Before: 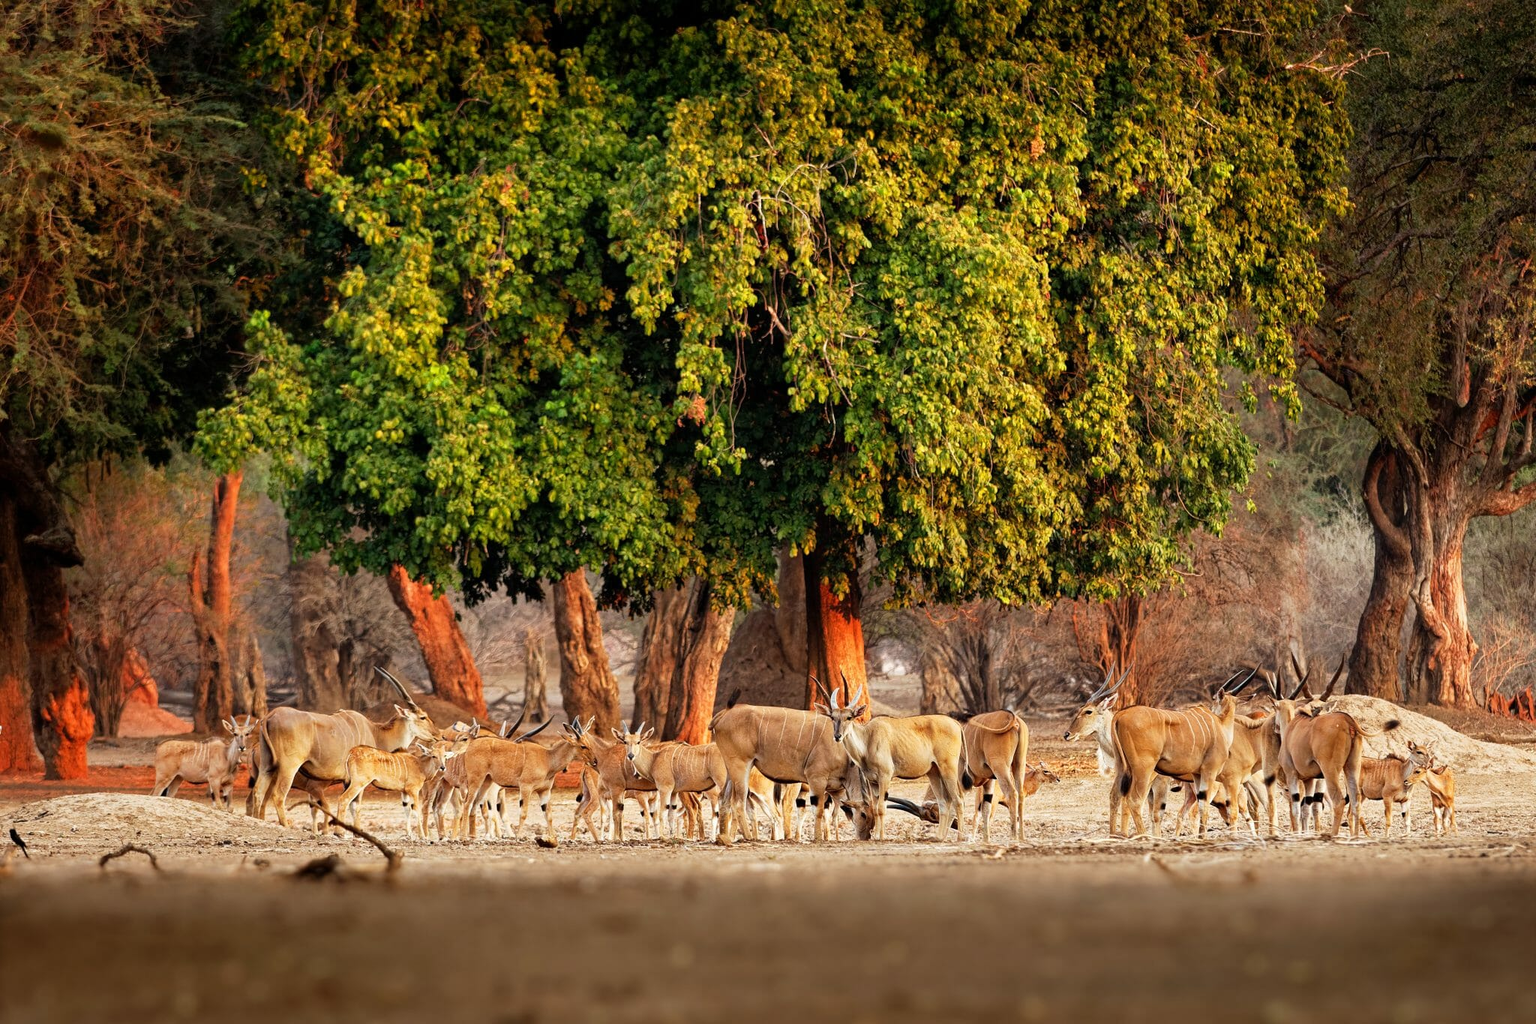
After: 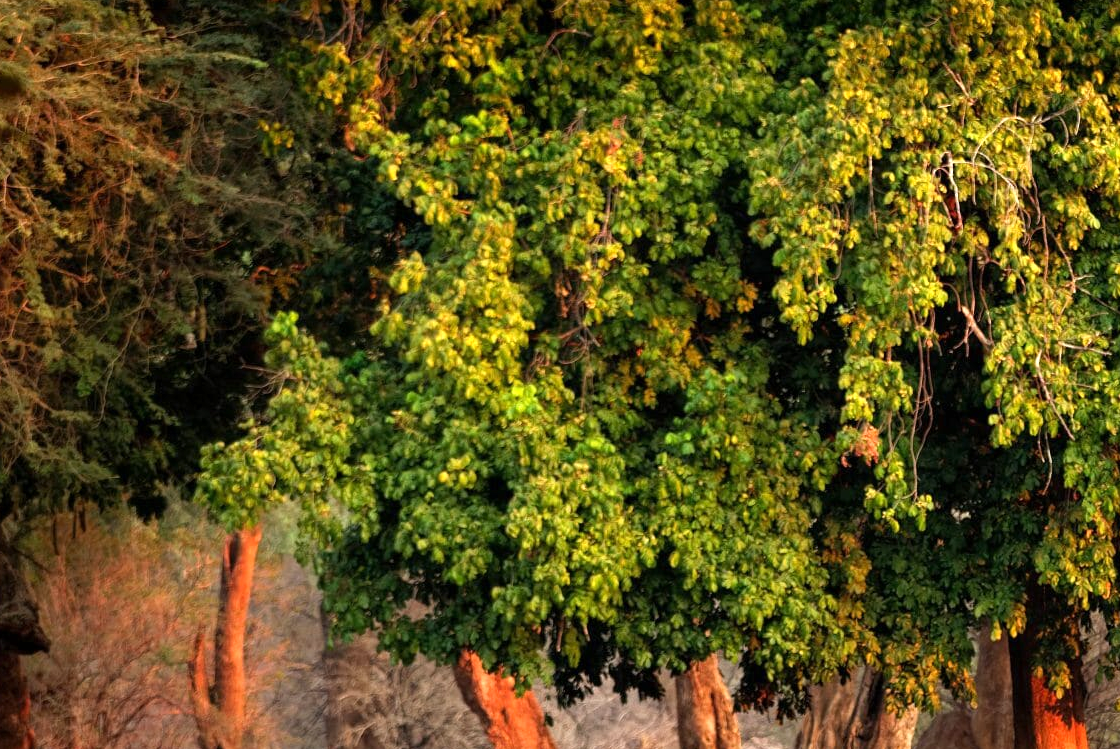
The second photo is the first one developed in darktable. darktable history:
exposure: exposure 0.4 EV, compensate highlight preservation false
crop and rotate: left 3.047%, top 7.509%, right 42.236%, bottom 37.598%
